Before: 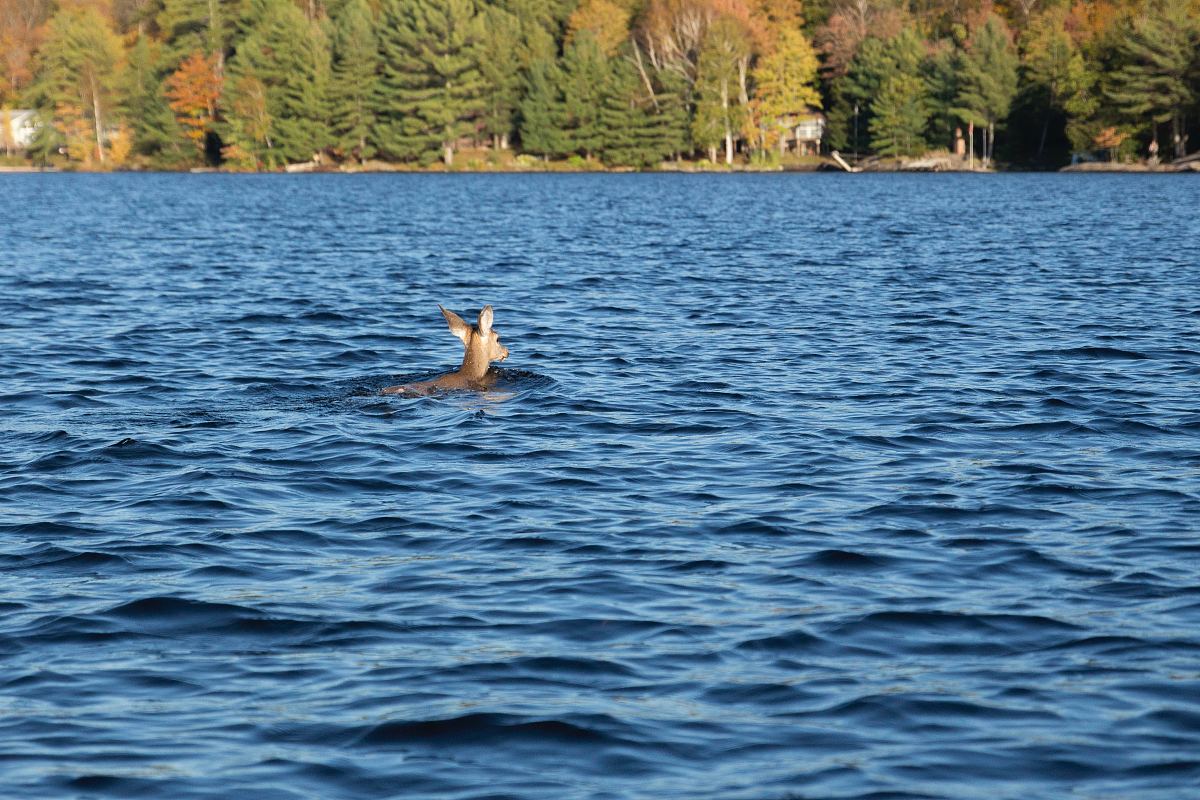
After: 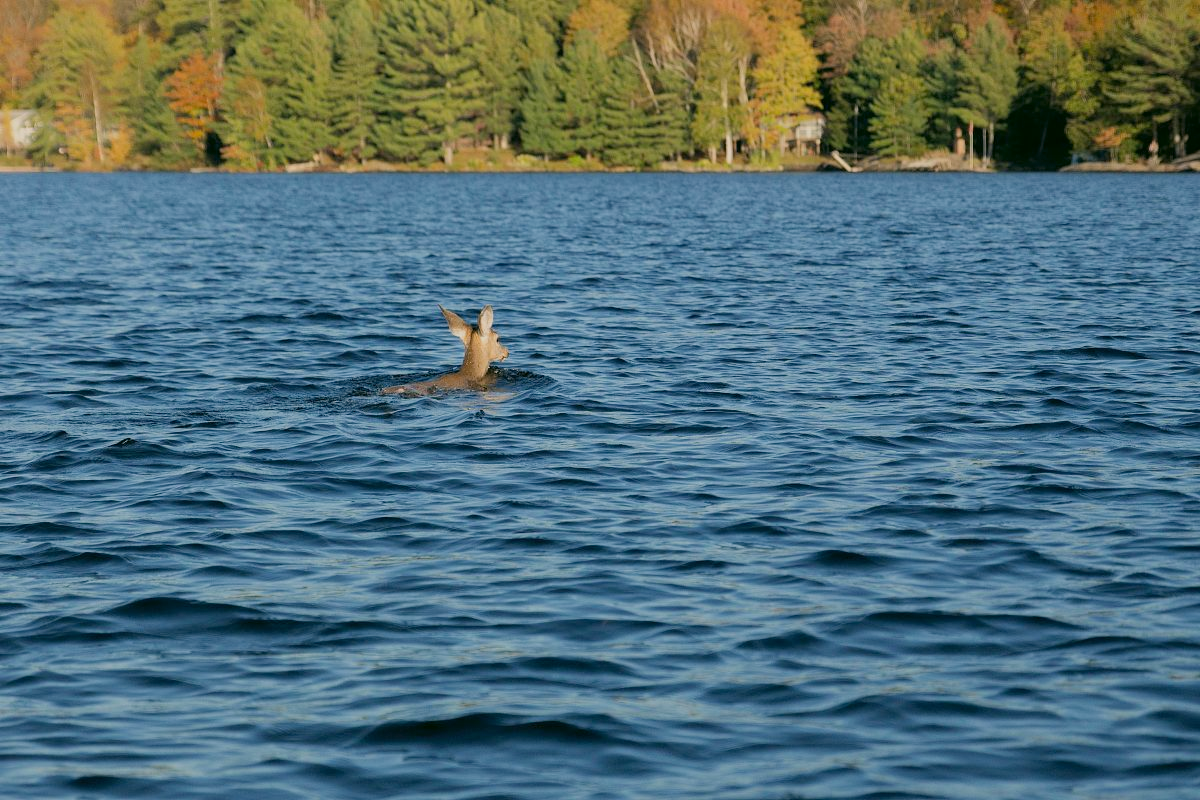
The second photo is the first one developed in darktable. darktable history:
color correction: highlights a* 4.02, highlights b* 4.98, shadows a* -7.55, shadows b* 4.98
filmic rgb: middle gray luminance 18.42%, black relative exposure -10.5 EV, white relative exposure 3.4 EV, threshold 6 EV, target black luminance 0%, hardness 6.03, latitude 99%, contrast 0.847, shadows ↔ highlights balance 0.505%, add noise in highlights 0, preserve chrominance max RGB, color science v3 (2019), use custom middle-gray values true, iterations of high-quality reconstruction 0, contrast in highlights soft, enable highlight reconstruction true
